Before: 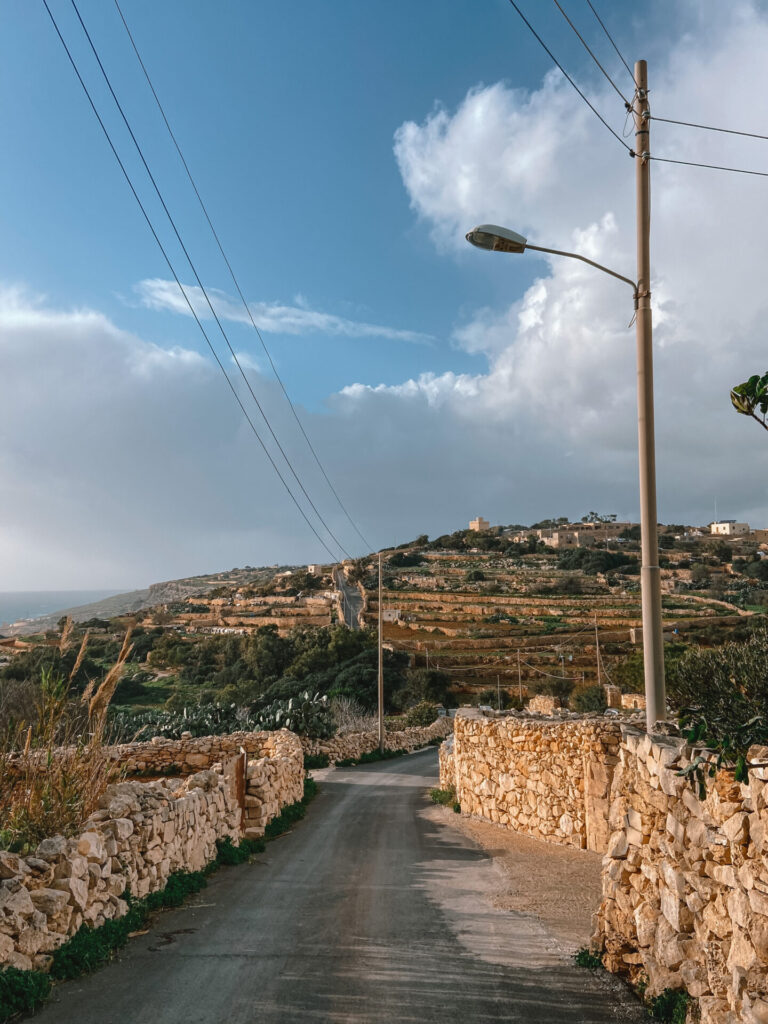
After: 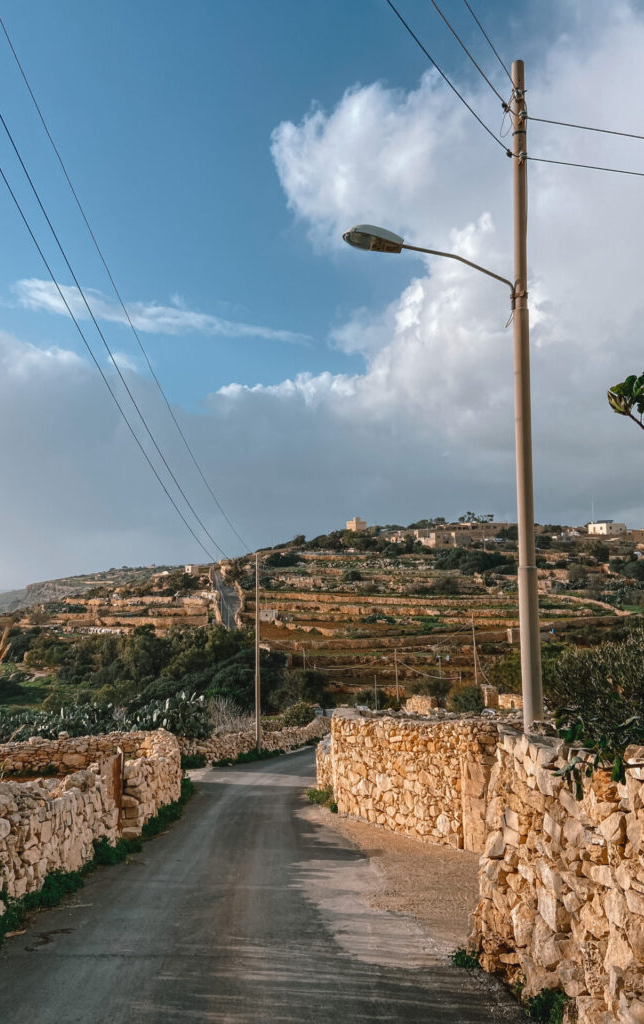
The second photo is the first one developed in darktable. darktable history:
crop: left 16.117%
